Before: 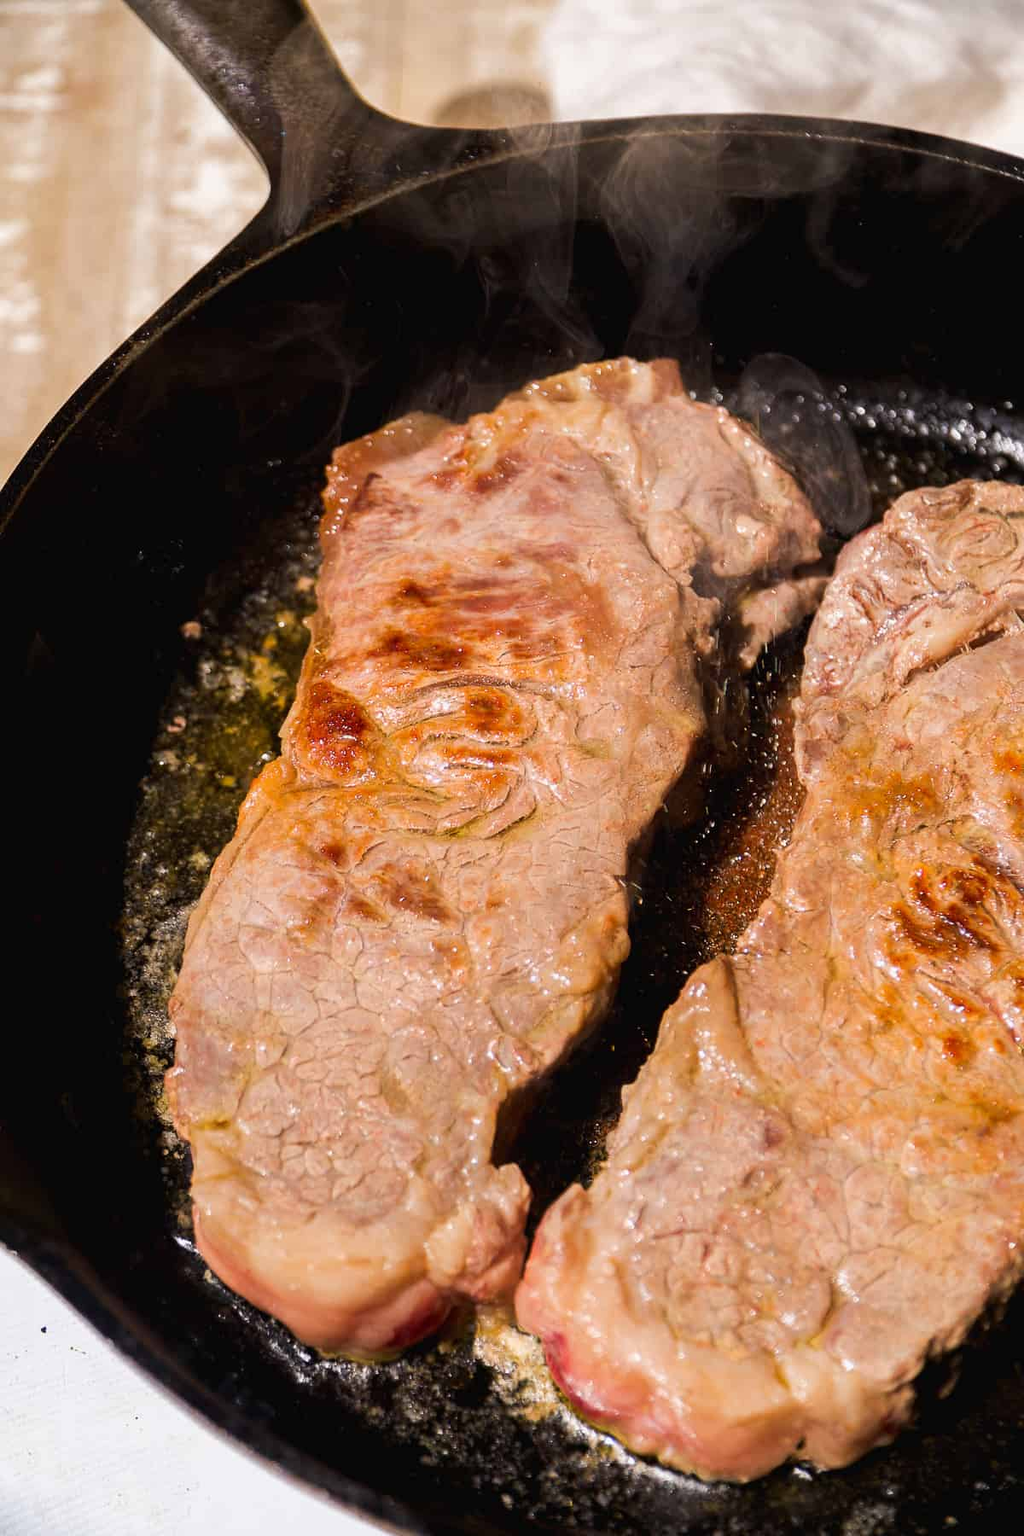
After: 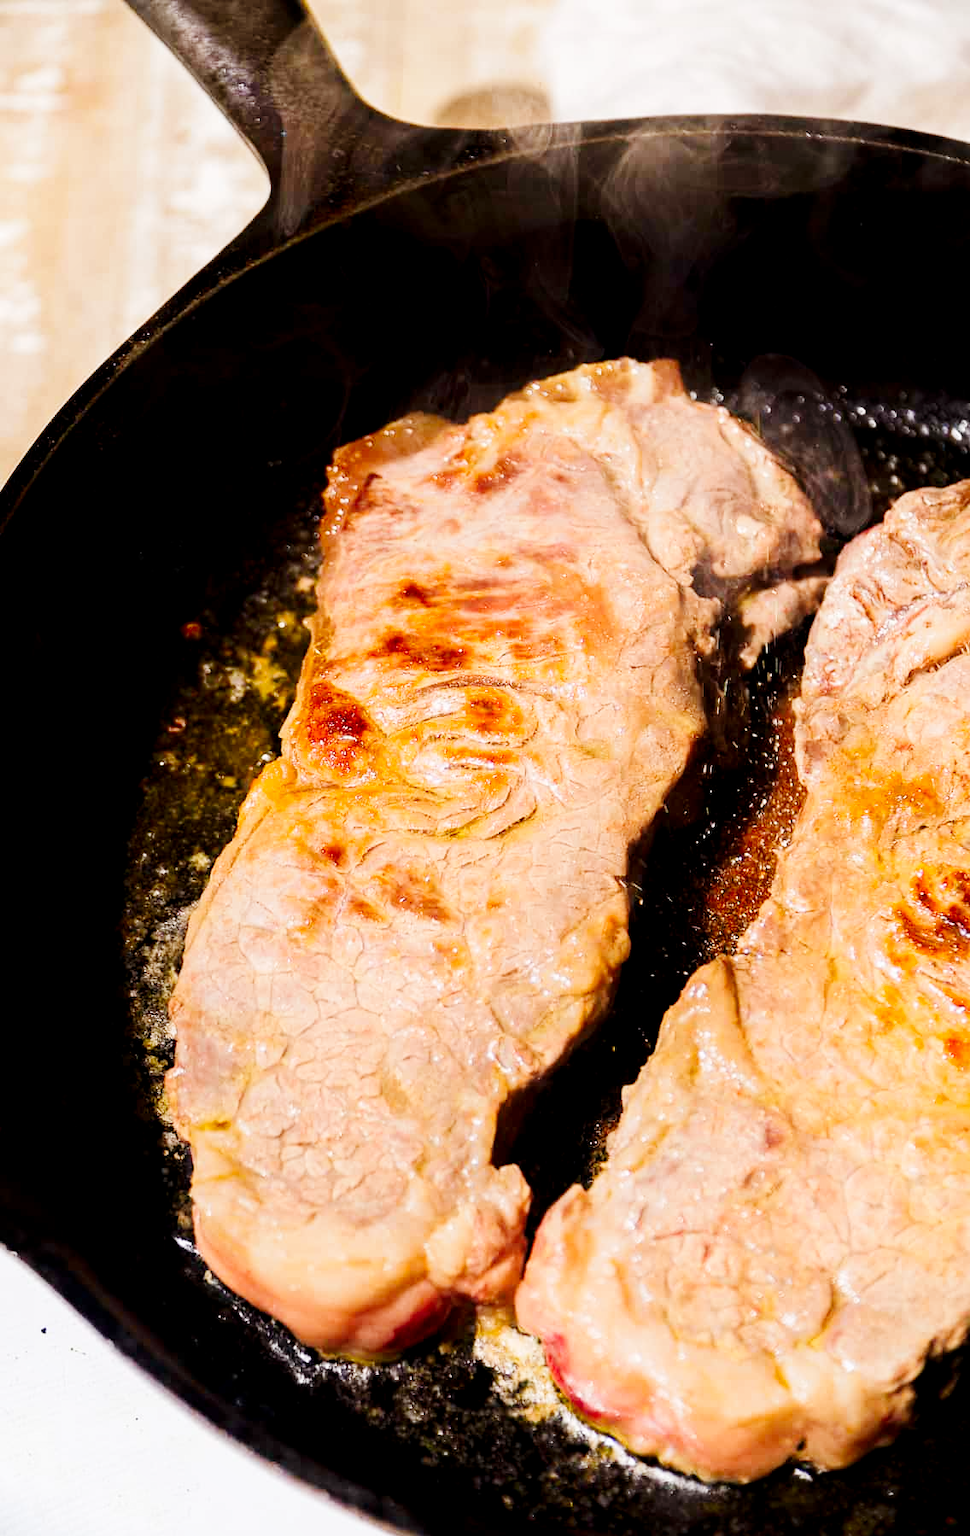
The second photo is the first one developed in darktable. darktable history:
tone curve: curves: ch0 [(0, 0) (0.042, 0.023) (0.157, 0.114) (0.302, 0.308) (0.44, 0.507) (0.607, 0.705) (0.824, 0.882) (1, 0.965)]; ch1 [(0, 0) (0.339, 0.334) (0.445, 0.419) (0.476, 0.454) (0.503, 0.501) (0.517, 0.513) (0.551, 0.567) (0.622, 0.662) (0.706, 0.741) (1, 1)]; ch2 [(0, 0) (0.327, 0.318) (0.417, 0.426) (0.46, 0.453) (0.502, 0.5) (0.514, 0.524) (0.547, 0.572) (0.615, 0.656) (0.717, 0.778) (1, 1)], preserve colors none
shadows and highlights: shadows -70.85, highlights 33.29, highlights color adjustment 41.18%, soften with gaussian
tone equalizer: on, module defaults
exposure: black level correction 0.005, exposure 0.276 EV, compensate highlight preservation false
crop and rotate: left 0%, right 5.181%
